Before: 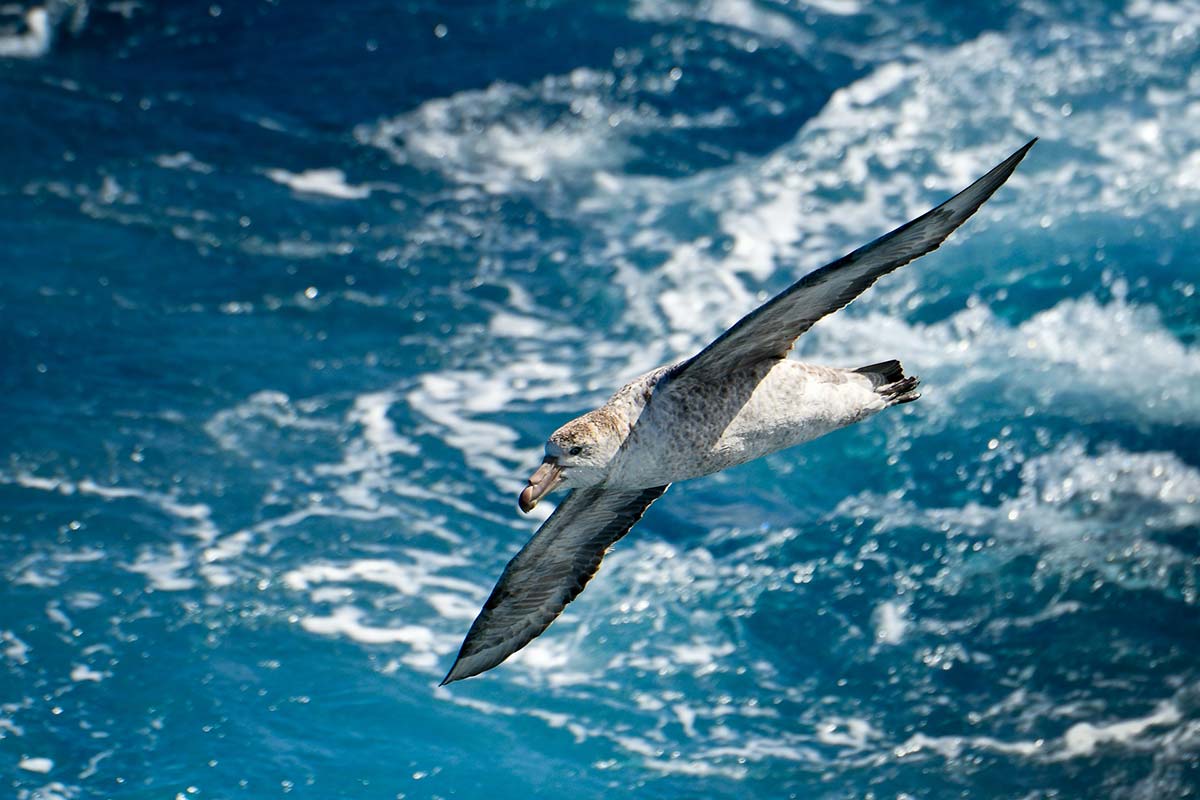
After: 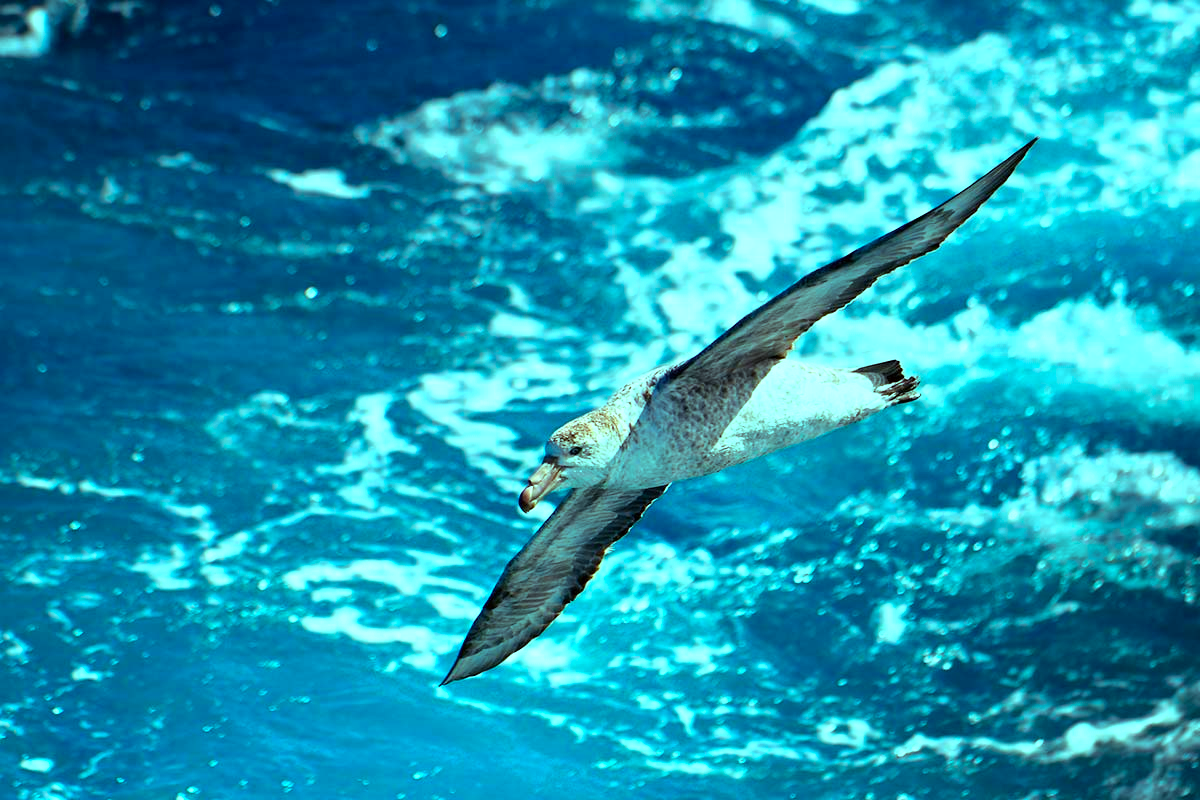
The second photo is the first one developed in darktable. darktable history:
color correction: highlights a* 3.06, highlights b* -1.11, shadows a* -0.117, shadows b* 2.51, saturation 0.983
exposure: exposure 0.607 EV, compensate exposure bias true, compensate highlight preservation false
color balance rgb: shadows lift › chroma 2.047%, shadows lift › hue 247.7°, highlights gain › chroma 7.46%, highlights gain › hue 182.58°, perceptual saturation grading › global saturation 17.348%, global vibrance 2.935%
